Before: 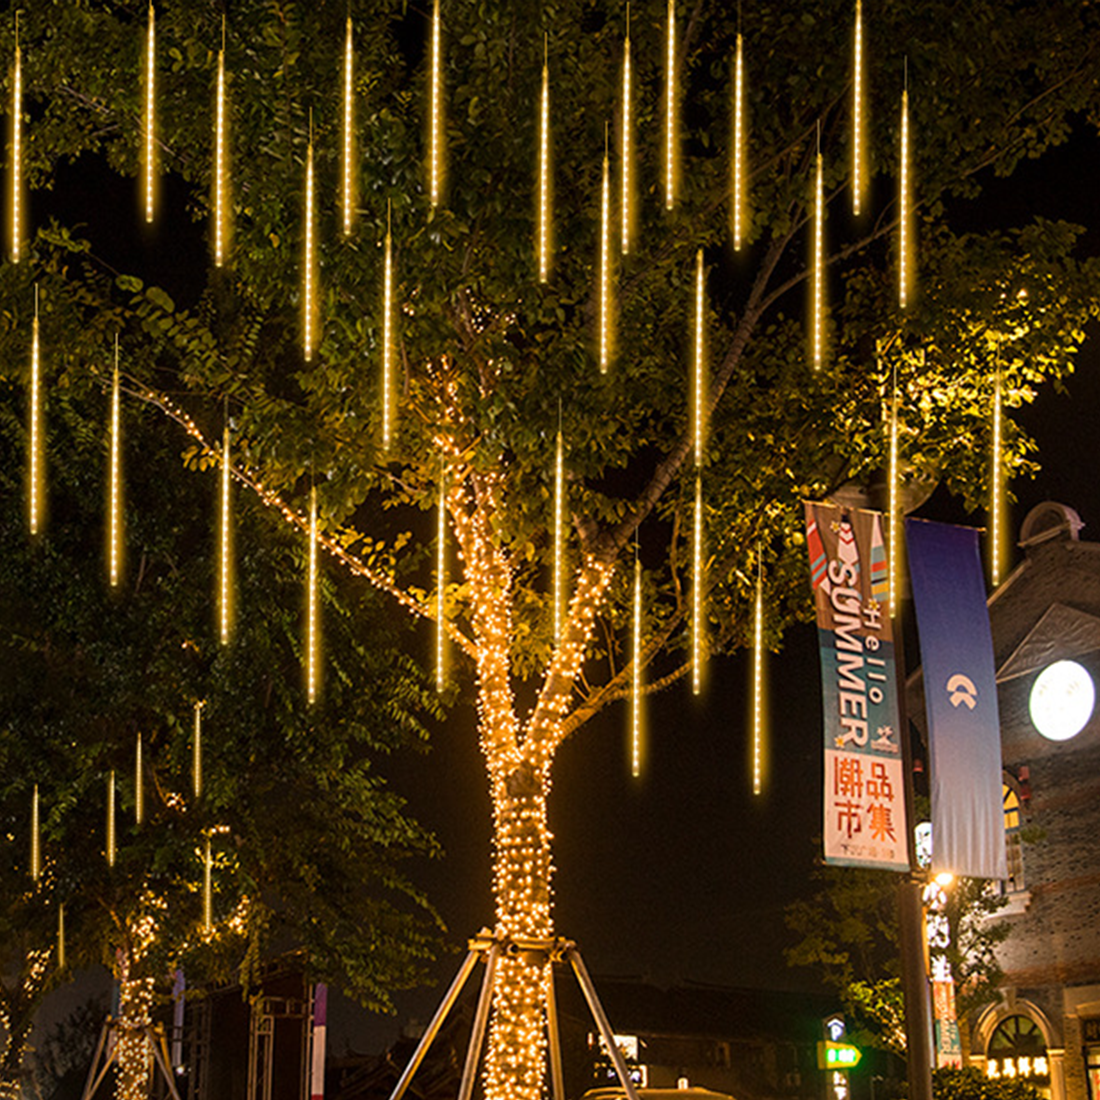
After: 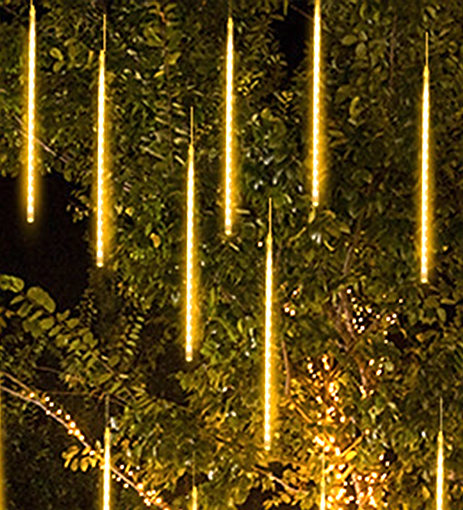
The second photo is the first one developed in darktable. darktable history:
sharpen: on, module defaults
crop and rotate: left 10.837%, top 0.049%, right 47.018%, bottom 53.527%
exposure: black level correction 0, exposure 0.894 EV, compensate highlight preservation false
